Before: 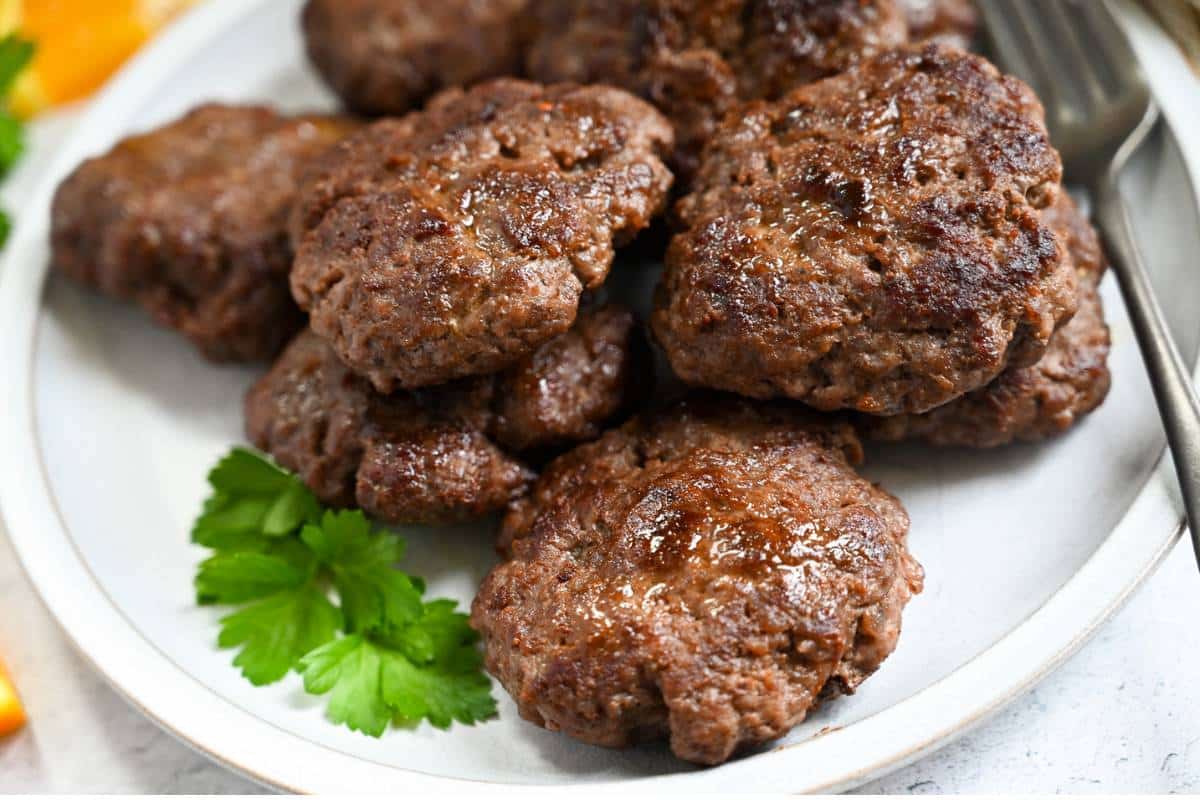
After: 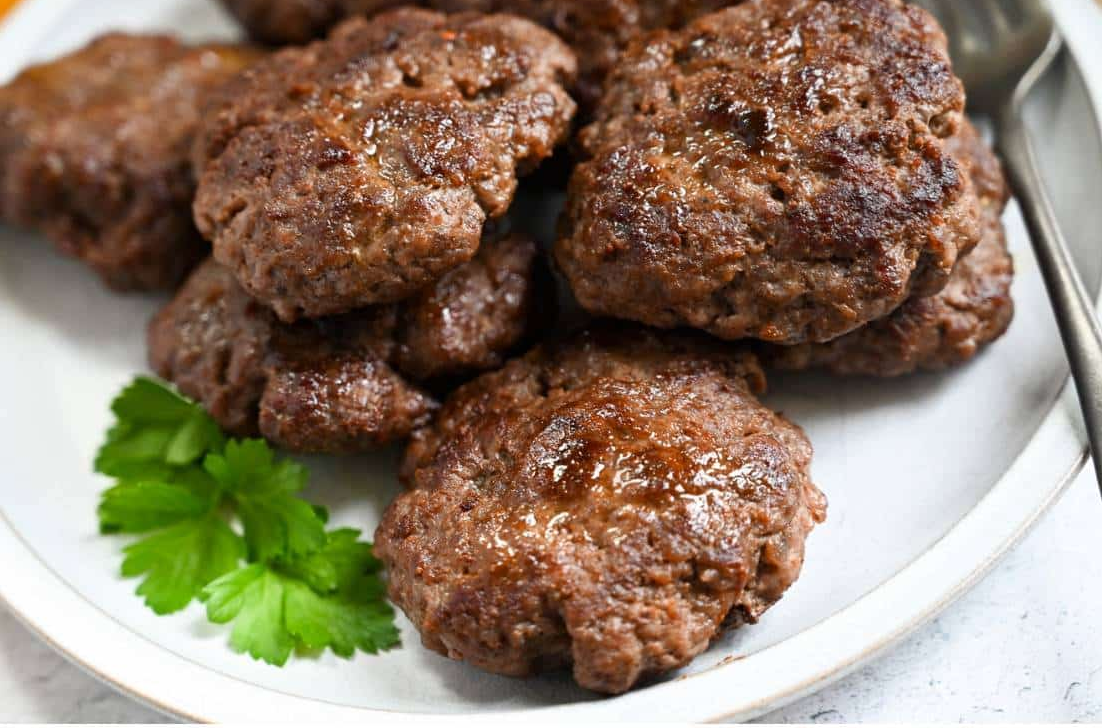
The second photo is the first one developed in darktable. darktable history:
crop and rotate: left 8.093%, top 8.879%
